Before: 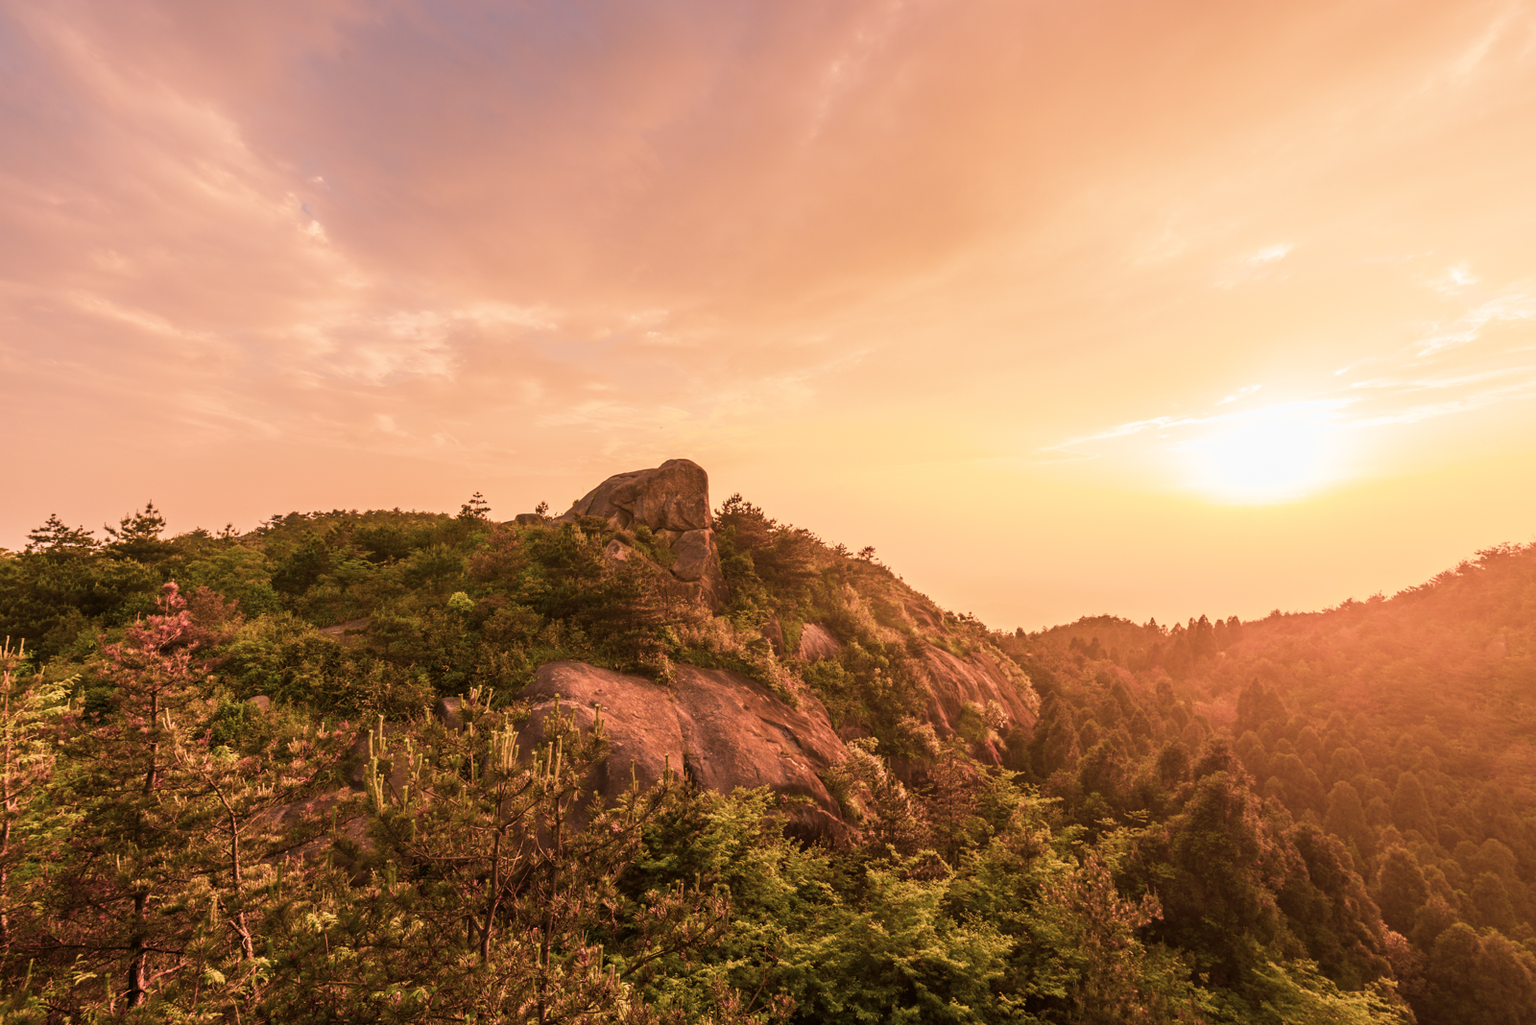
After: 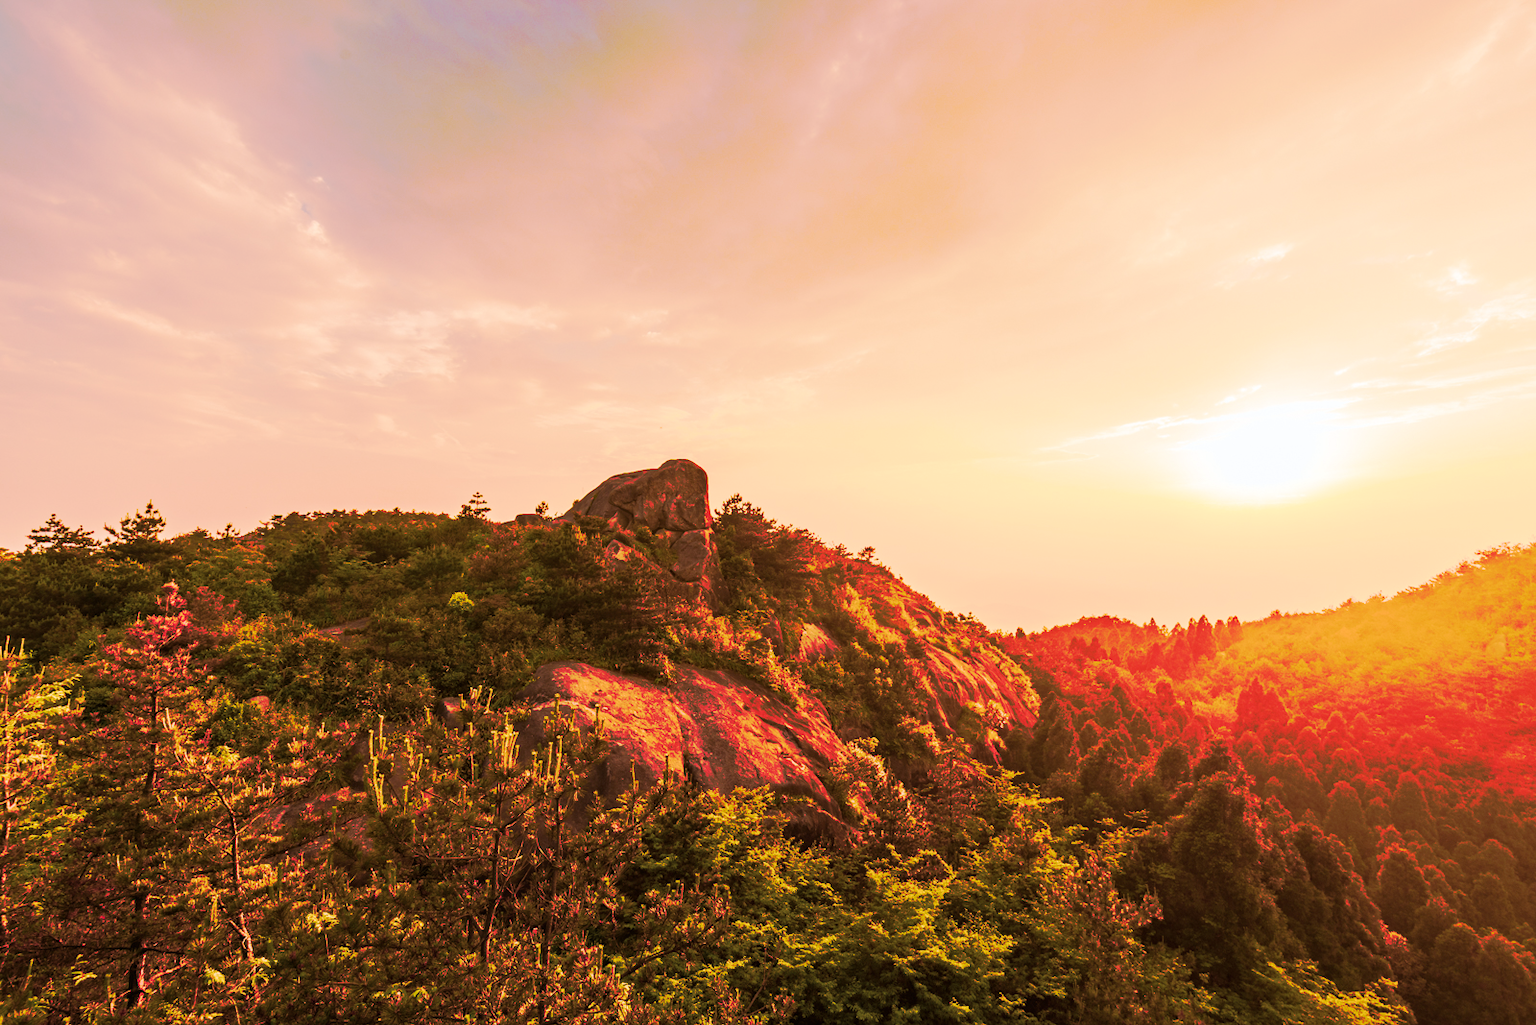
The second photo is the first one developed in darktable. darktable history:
haze removal: compatibility mode true, adaptive false
tone curve: curves: ch0 [(0, 0) (0.003, 0.003) (0.011, 0.01) (0.025, 0.023) (0.044, 0.042) (0.069, 0.065) (0.1, 0.094) (0.136, 0.128) (0.177, 0.167) (0.224, 0.211) (0.277, 0.261) (0.335, 0.316) (0.399, 0.376) (0.468, 0.441) (0.543, 0.685) (0.623, 0.741) (0.709, 0.8) (0.801, 0.863) (0.898, 0.929) (1, 1)], preserve colors none
